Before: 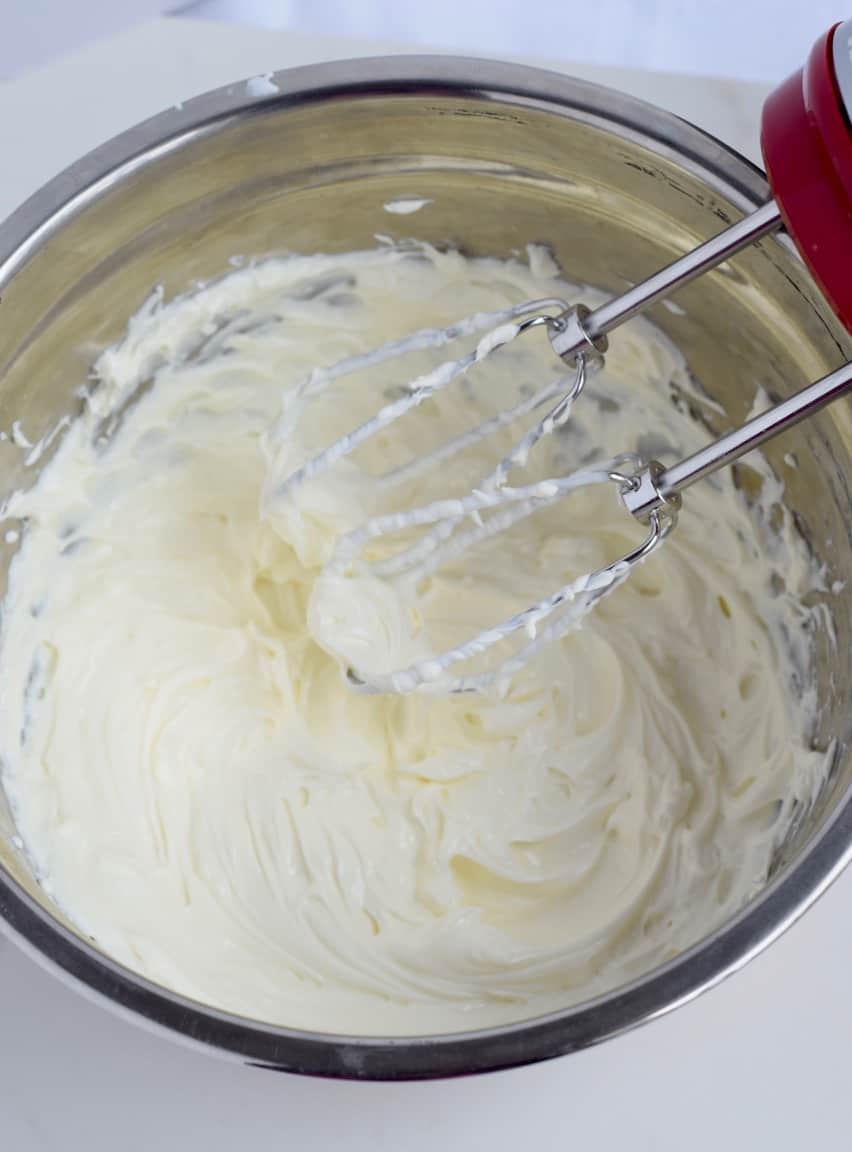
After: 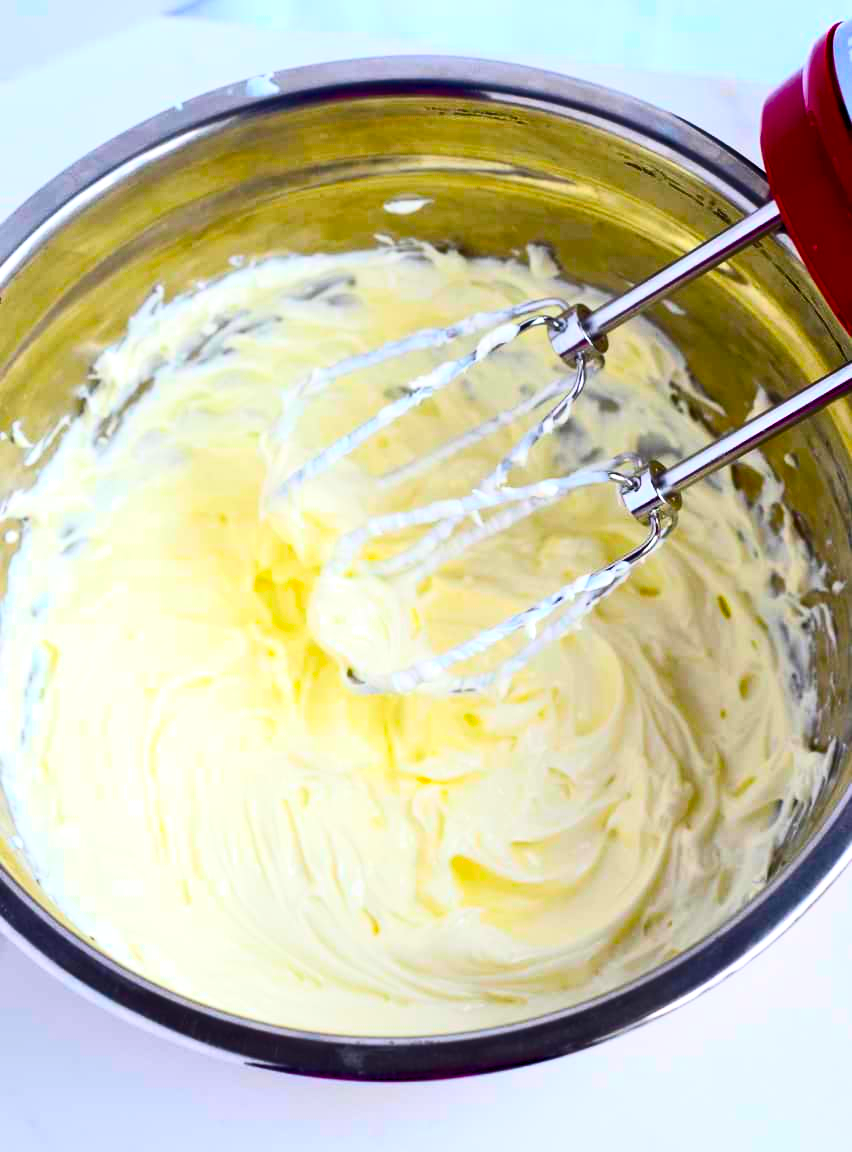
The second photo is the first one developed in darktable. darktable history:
color balance rgb: linear chroma grading › global chroma 9%, perceptual saturation grading › global saturation 36%, perceptual saturation grading › shadows 35%, perceptual brilliance grading › global brilliance 15%, perceptual brilliance grading › shadows -35%, global vibrance 15%
contrast brightness saturation: contrast 0.26, brightness 0.02, saturation 0.87
